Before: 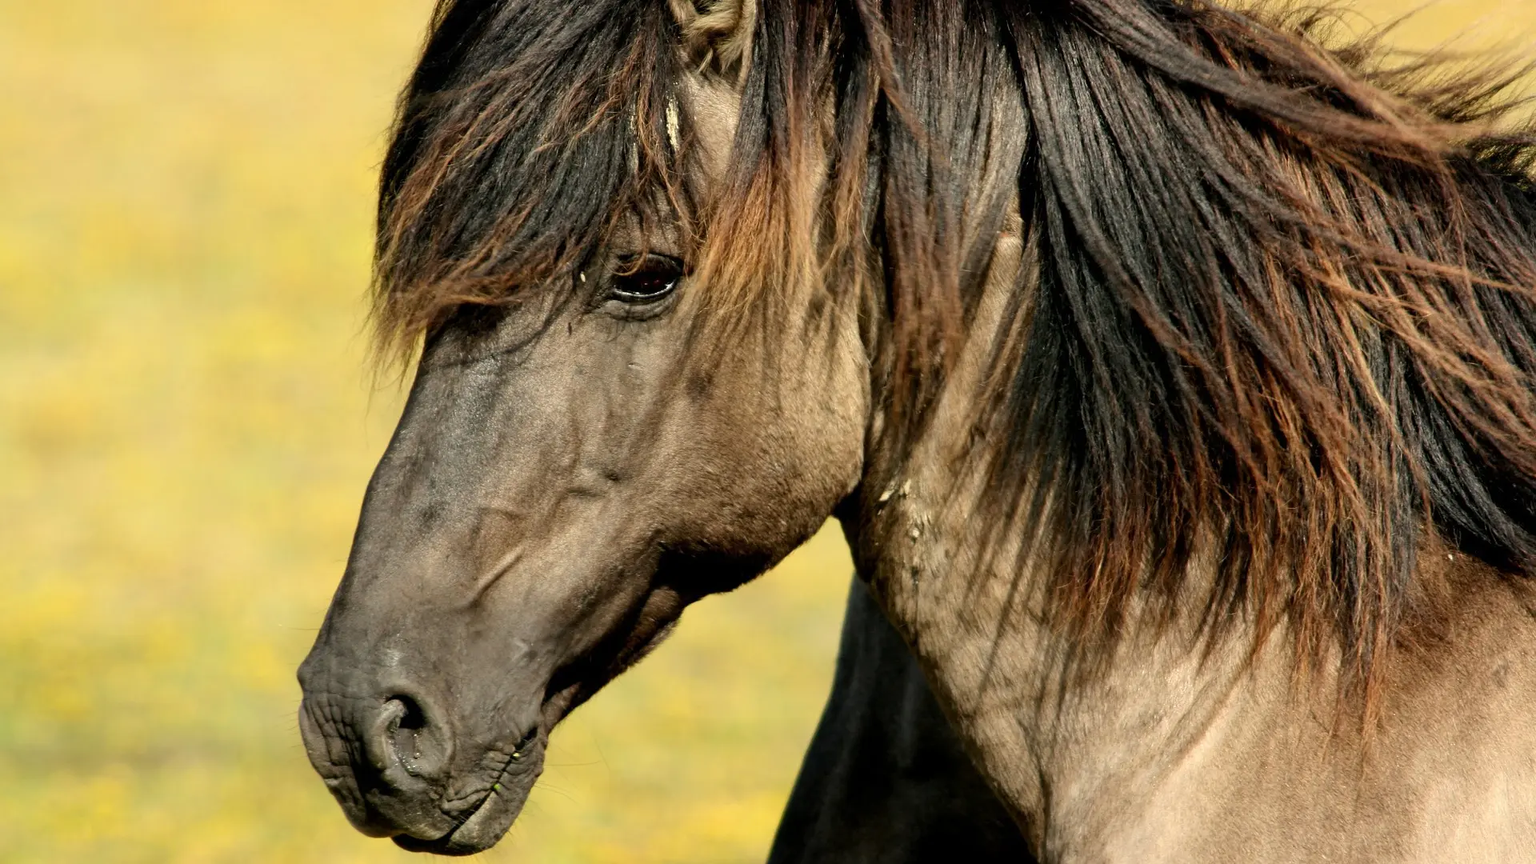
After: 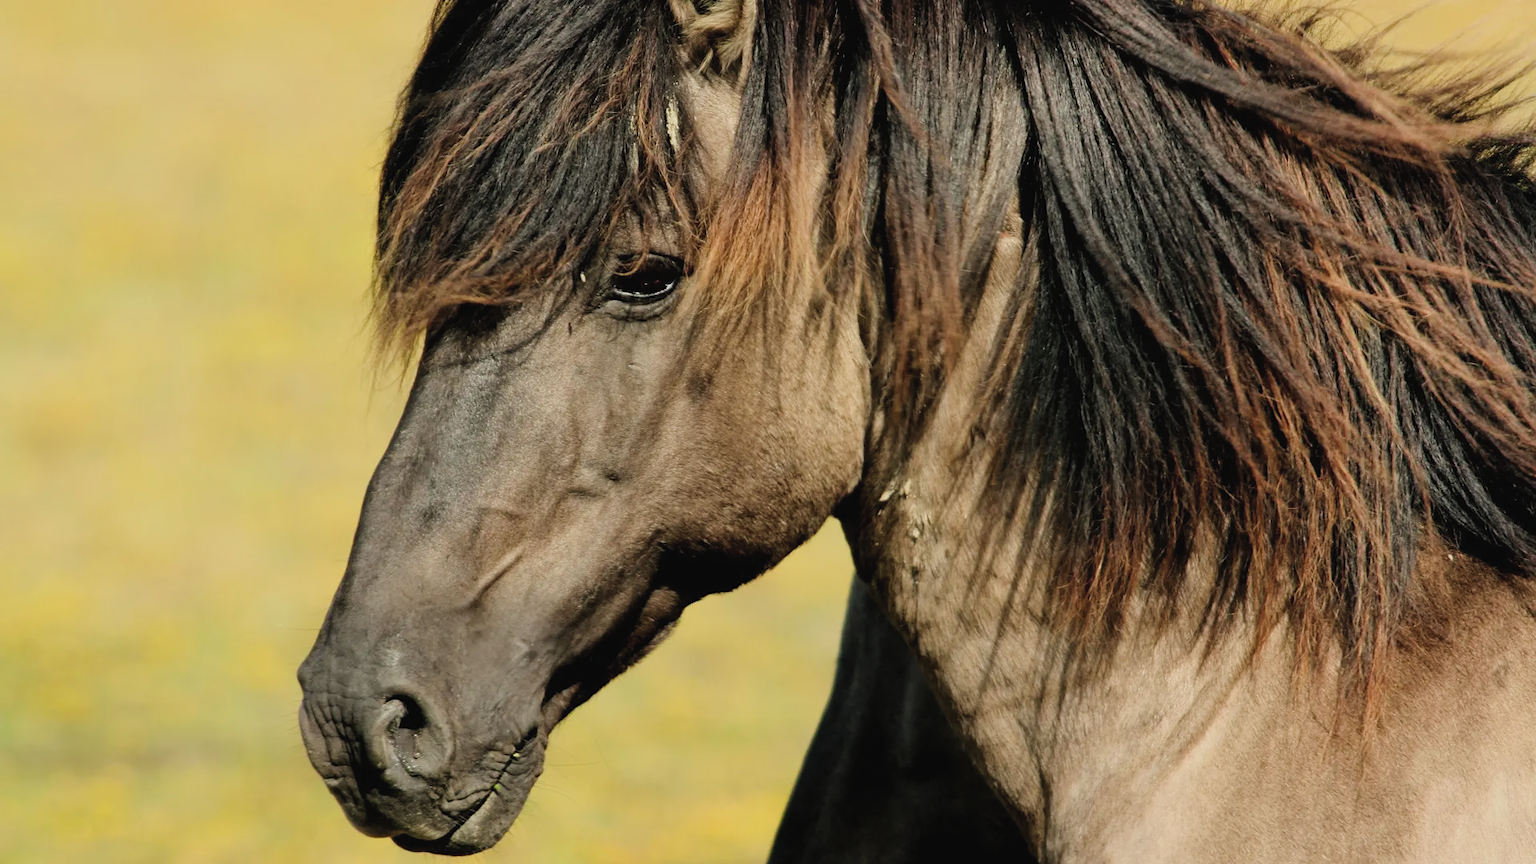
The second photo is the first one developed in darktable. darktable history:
exposure: black level correction -0.008, exposure 0.067 EV, compensate highlight preservation false
filmic rgb: hardness 4.17
